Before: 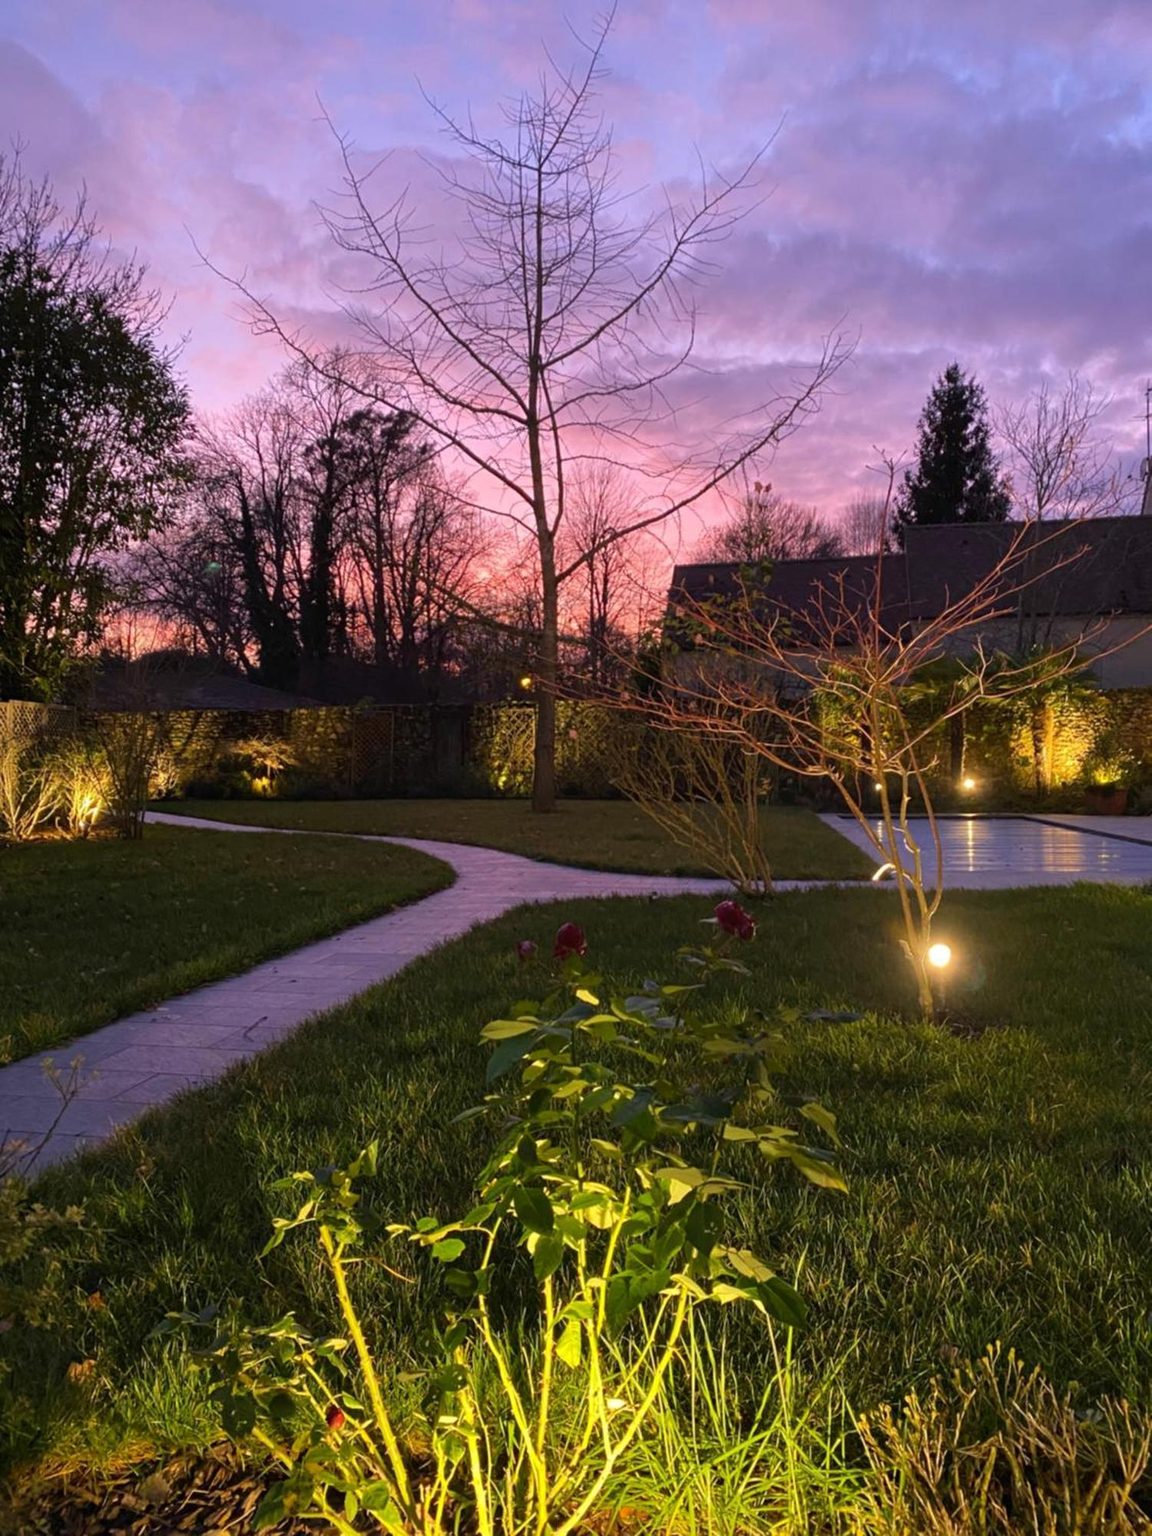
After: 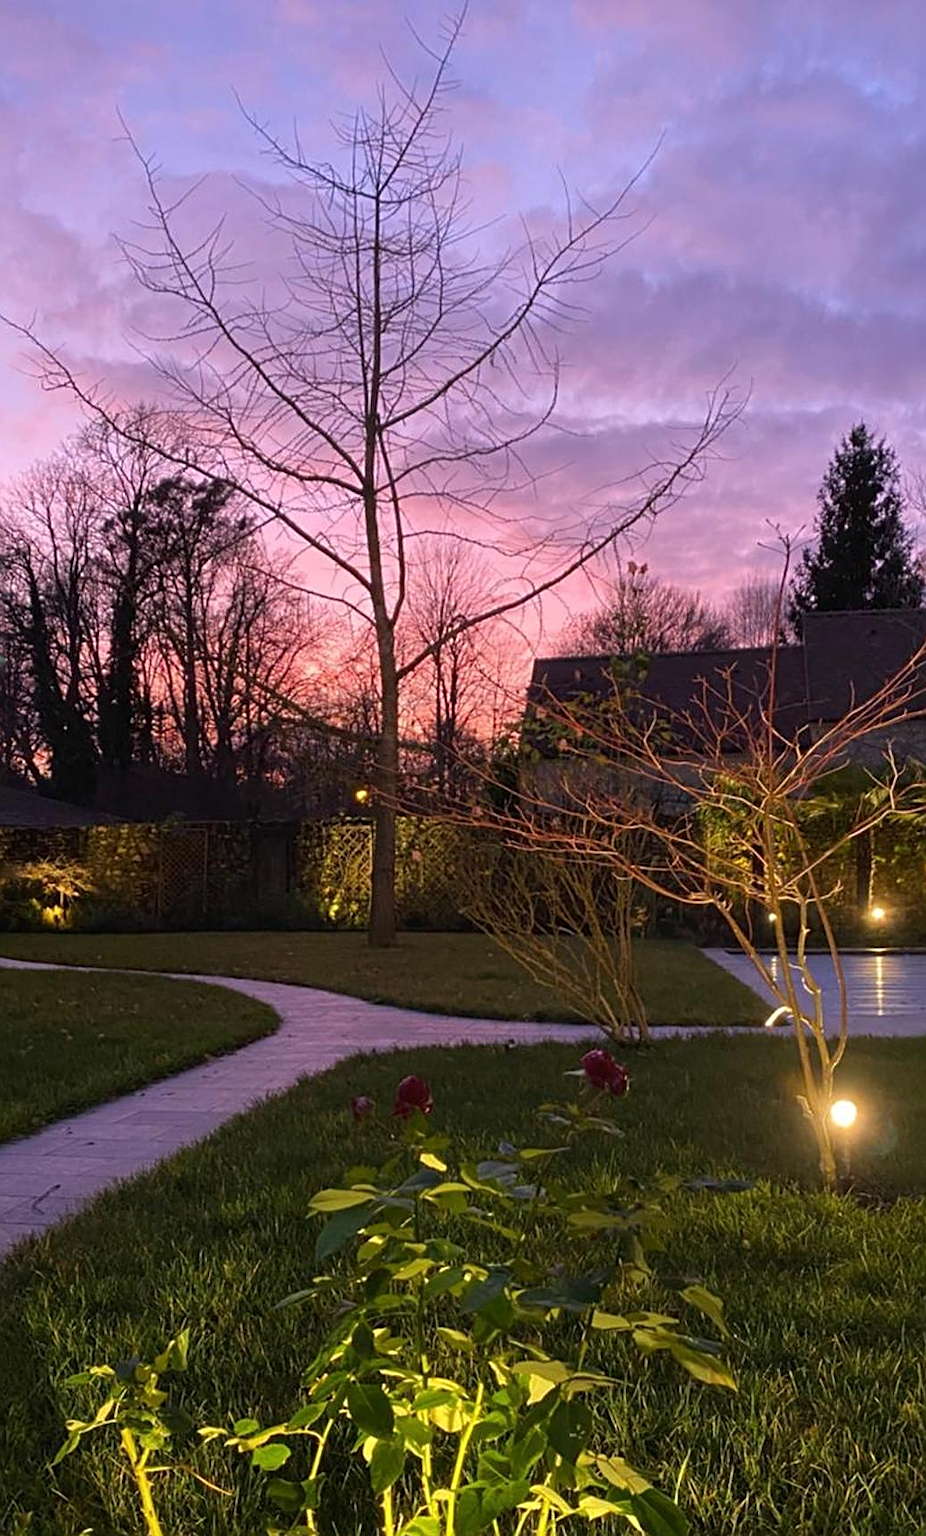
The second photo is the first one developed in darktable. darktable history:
sharpen: on, module defaults
crop: left 18.743%, right 12.224%, bottom 14.182%
